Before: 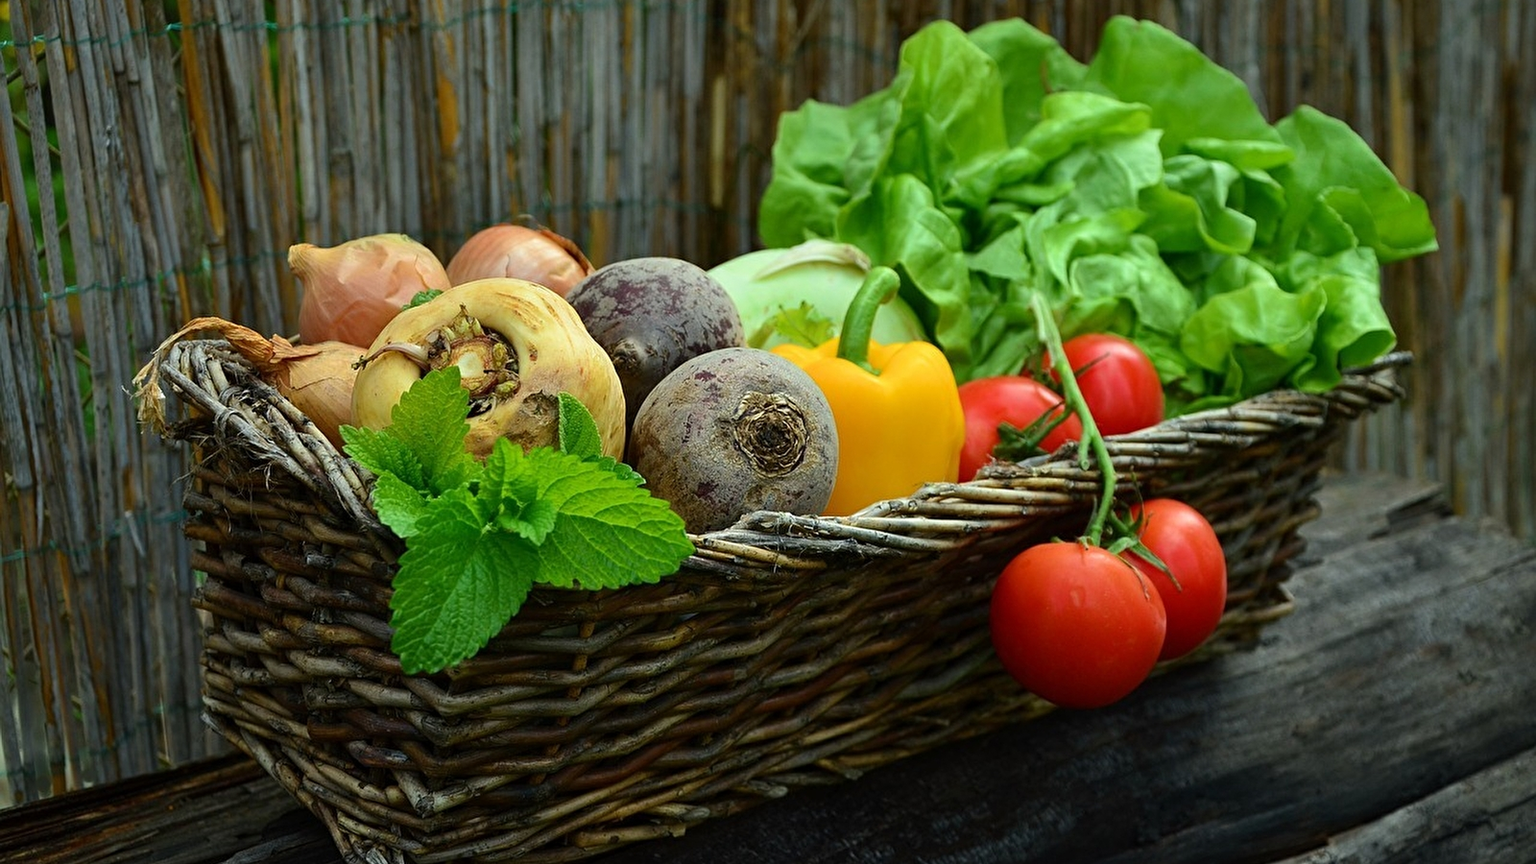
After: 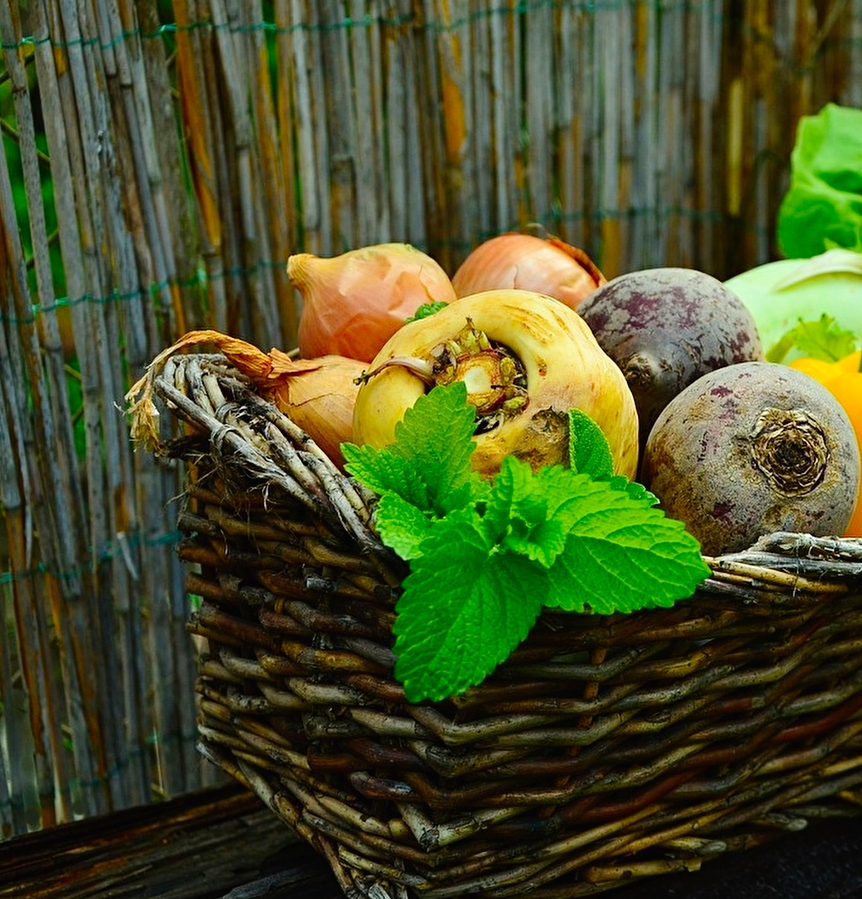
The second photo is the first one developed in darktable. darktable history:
contrast brightness saturation: brightness -0.027, saturation 0.359
tone curve: curves: ch0 [(0, 0.01) (0.052, 0.045) (0.136, 0.133) (0.29, 0.332) (0.453, 0.531) (0.676, 0.751) (0.89, 0.919) (1, 1)]; ch1 [(0, 0) (0.094, 0.081) (0.285, 0.299) (0.385, 0.403) (0.446, 0.443) (0.502, 0.5) (0.544, 0.552) (0.589, 0.612) (0.722, 0.728) (1, 1)]; ch2 [(0, 0) (0.257, 0.217) (0.43, 0.421) (0.498, 0.507) (0.531, 0.544) (0.56, 0.579) (0.625, 0.642) (1, 1)], preserve colors none
crop: left 0.861%, right 45.202%, bottom 0.084%
